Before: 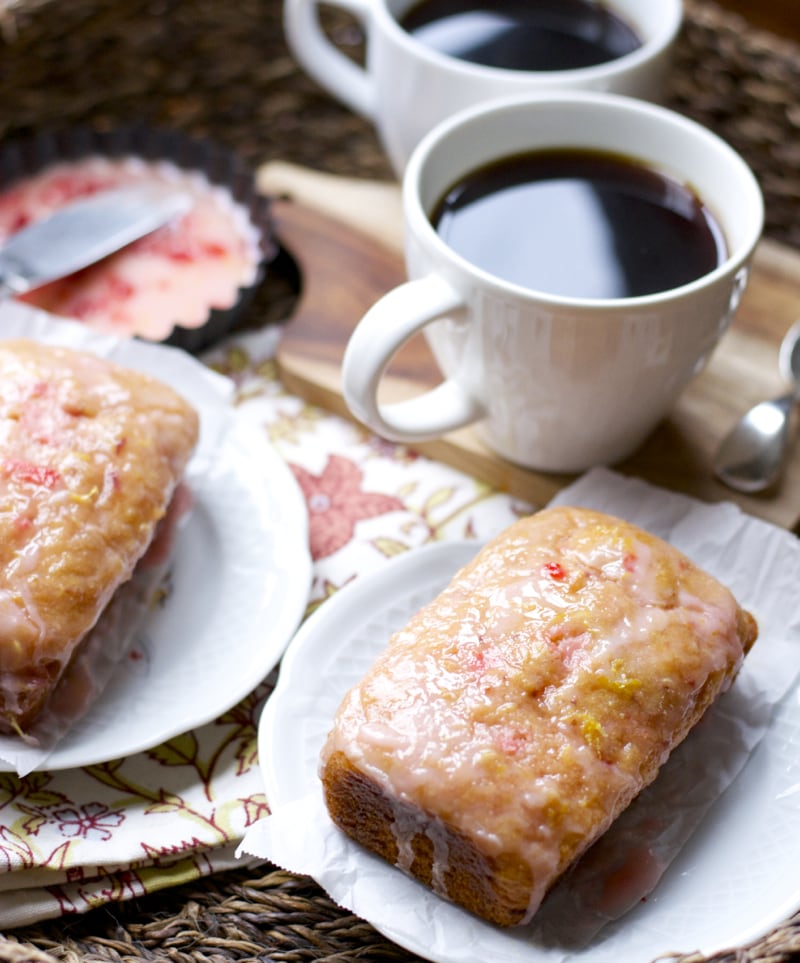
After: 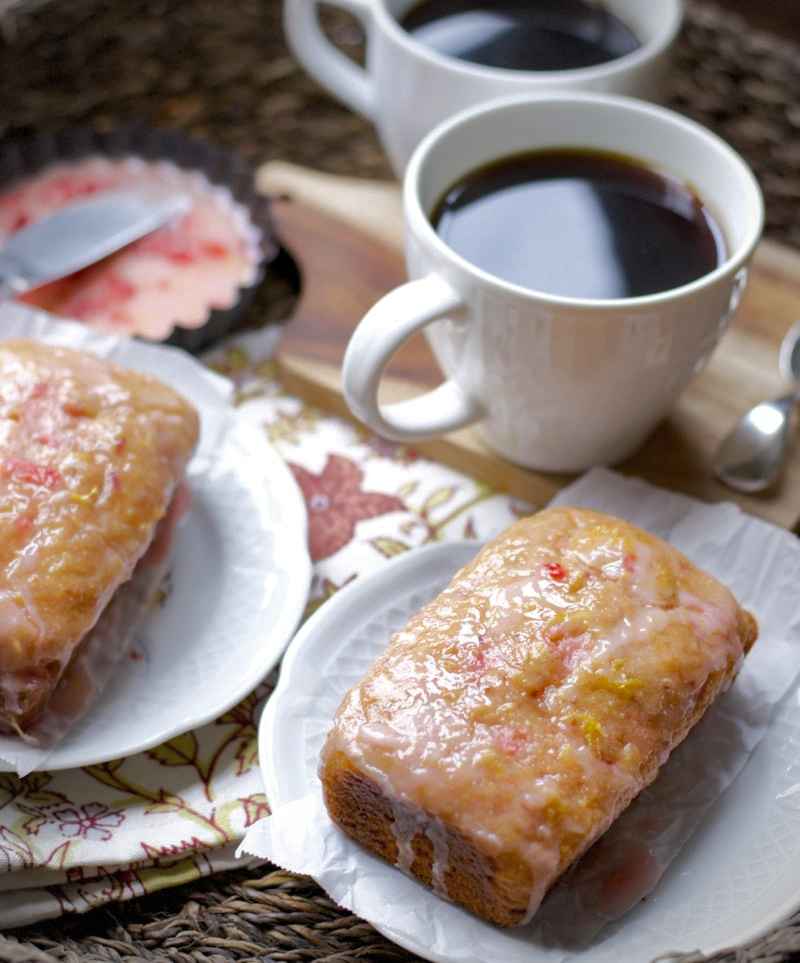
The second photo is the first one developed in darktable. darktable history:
vignetting: dithering 8-bit output, unbound false
shadows and highlights: shadows 40, highlights -60
